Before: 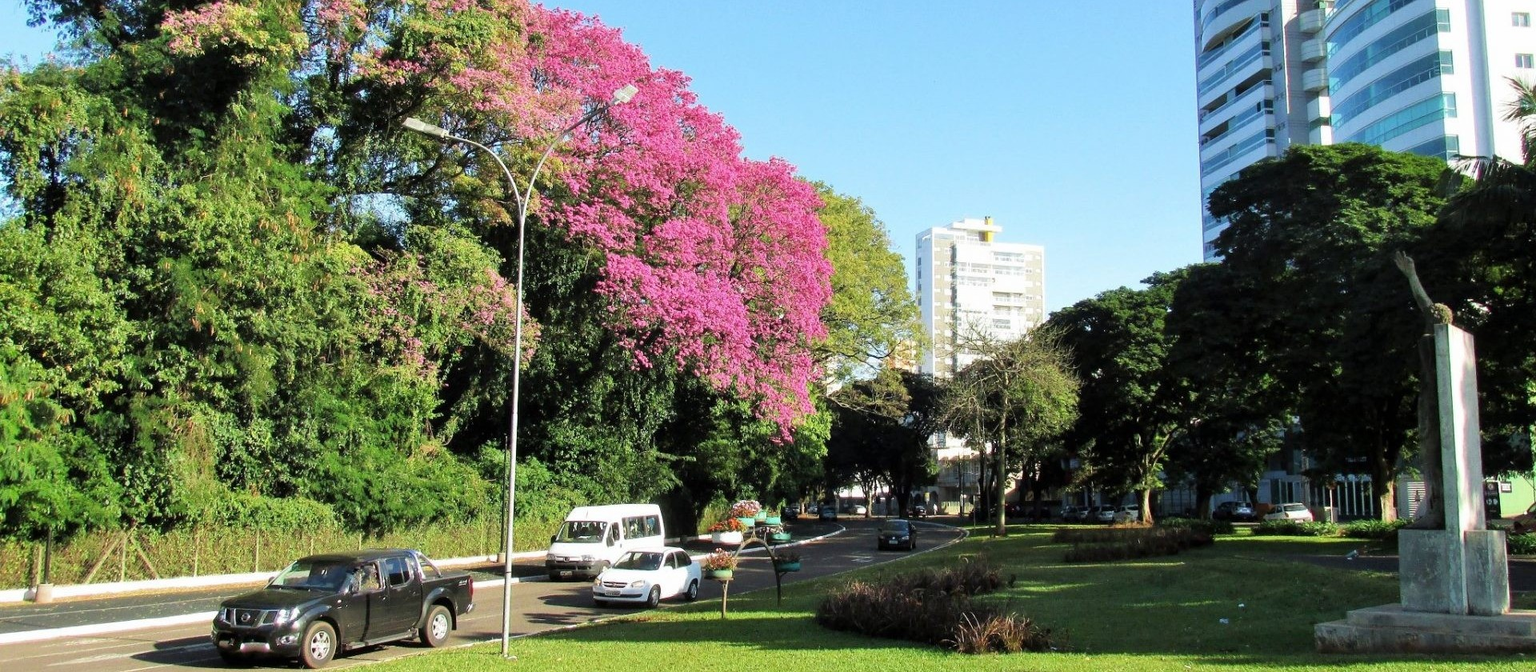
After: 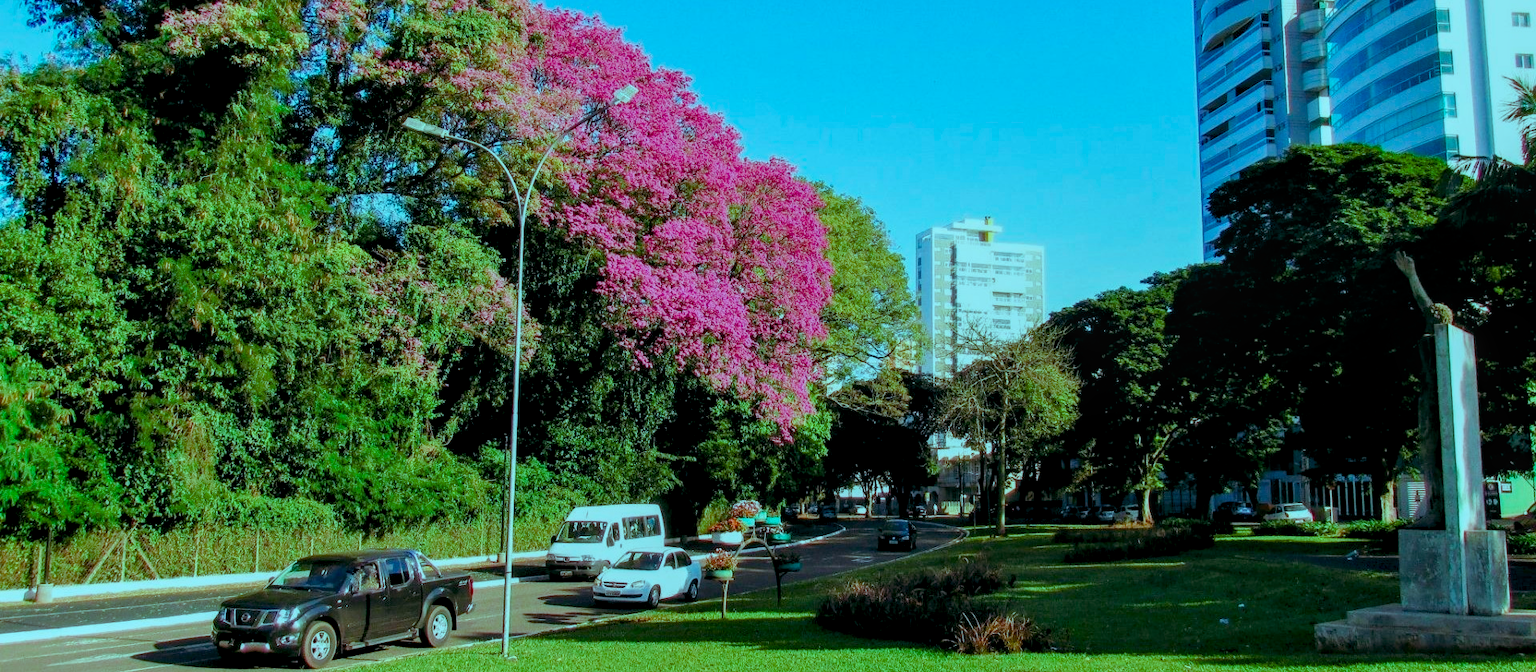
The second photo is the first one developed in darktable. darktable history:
local contrast: on, module defaults
color balance rgb: shadows lift › luminance -7.7%, shadows lift › chroma 2.13%, shadows lift › hue 165.27°, power › luminance -7.77%, power › chroma 1.34%, power › hue 330.55°, highlights gain › luminance -33.33%, highlights gain › chroma 5.68%, highlights gain › hue 217.2°, global offset › luminance -0.33%, global offset › chroma 0.11%, global offset › hue 165.27°, perceptual saturation grading › global saturation 27.72%, perceptual saturation grading › highlights -25%, perceptual saturation grading › mid-tones 25%, perceptual saturation grading › shadows 50%
